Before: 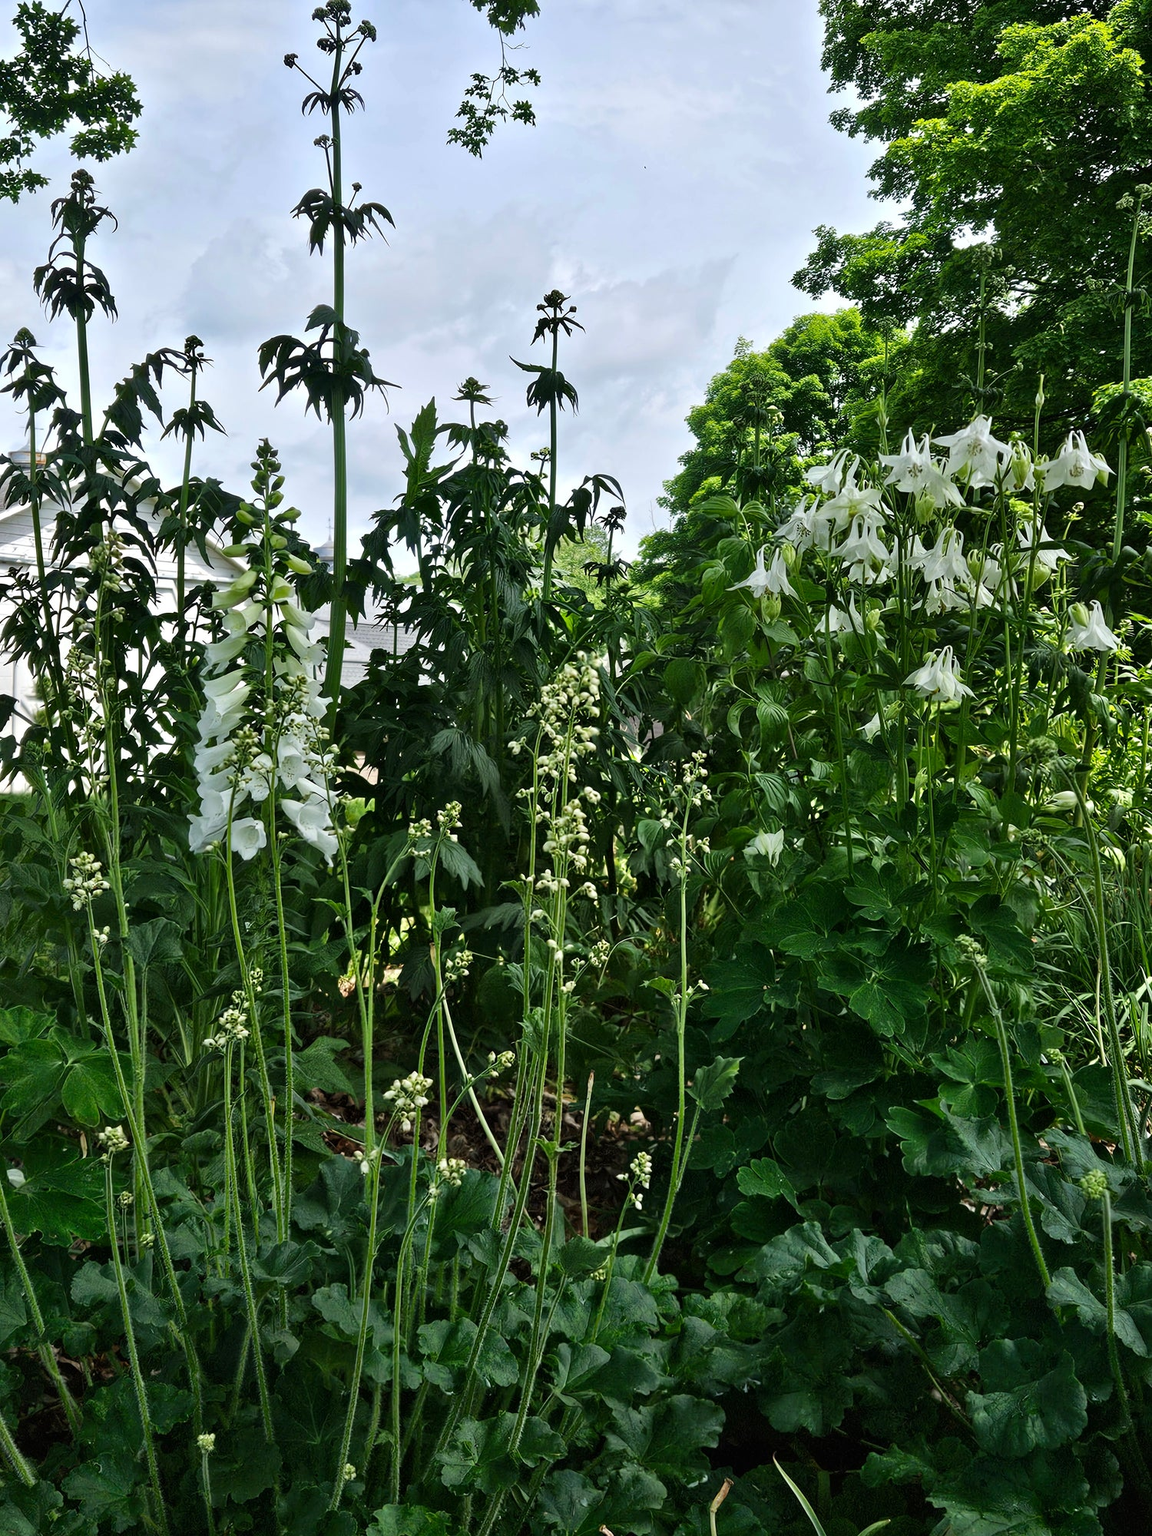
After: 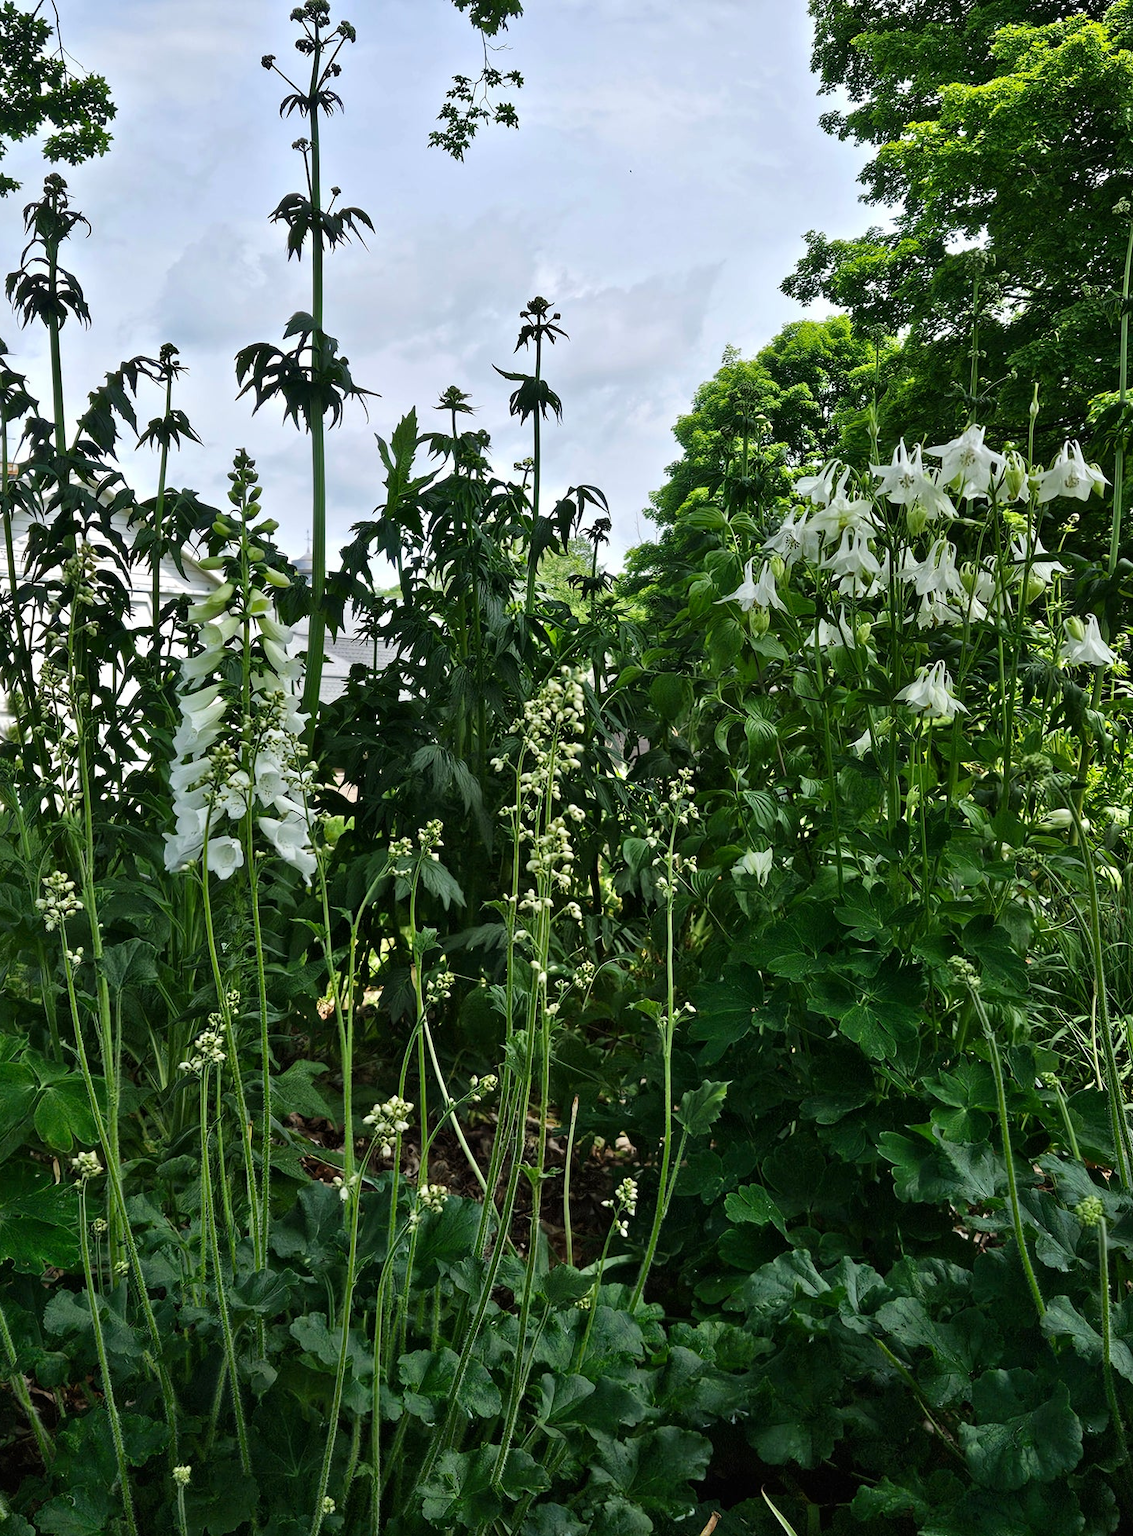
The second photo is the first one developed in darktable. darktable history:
crop and rotate: left 2.513%, right 1.232%, bottom 2.171%
exposure: compensate highlight preservation false
